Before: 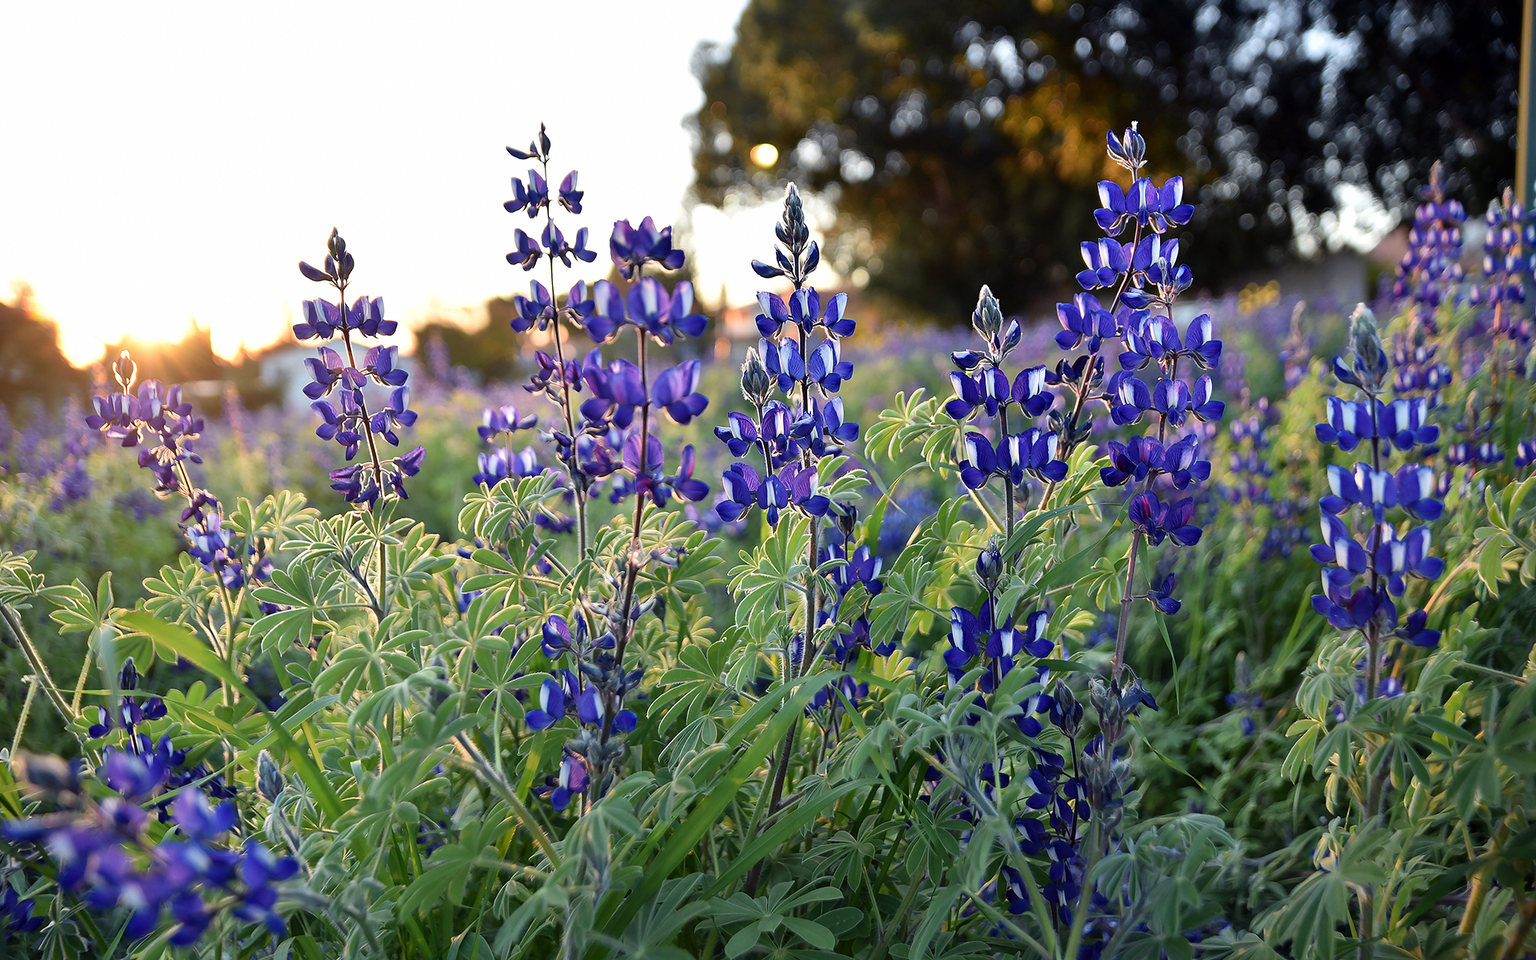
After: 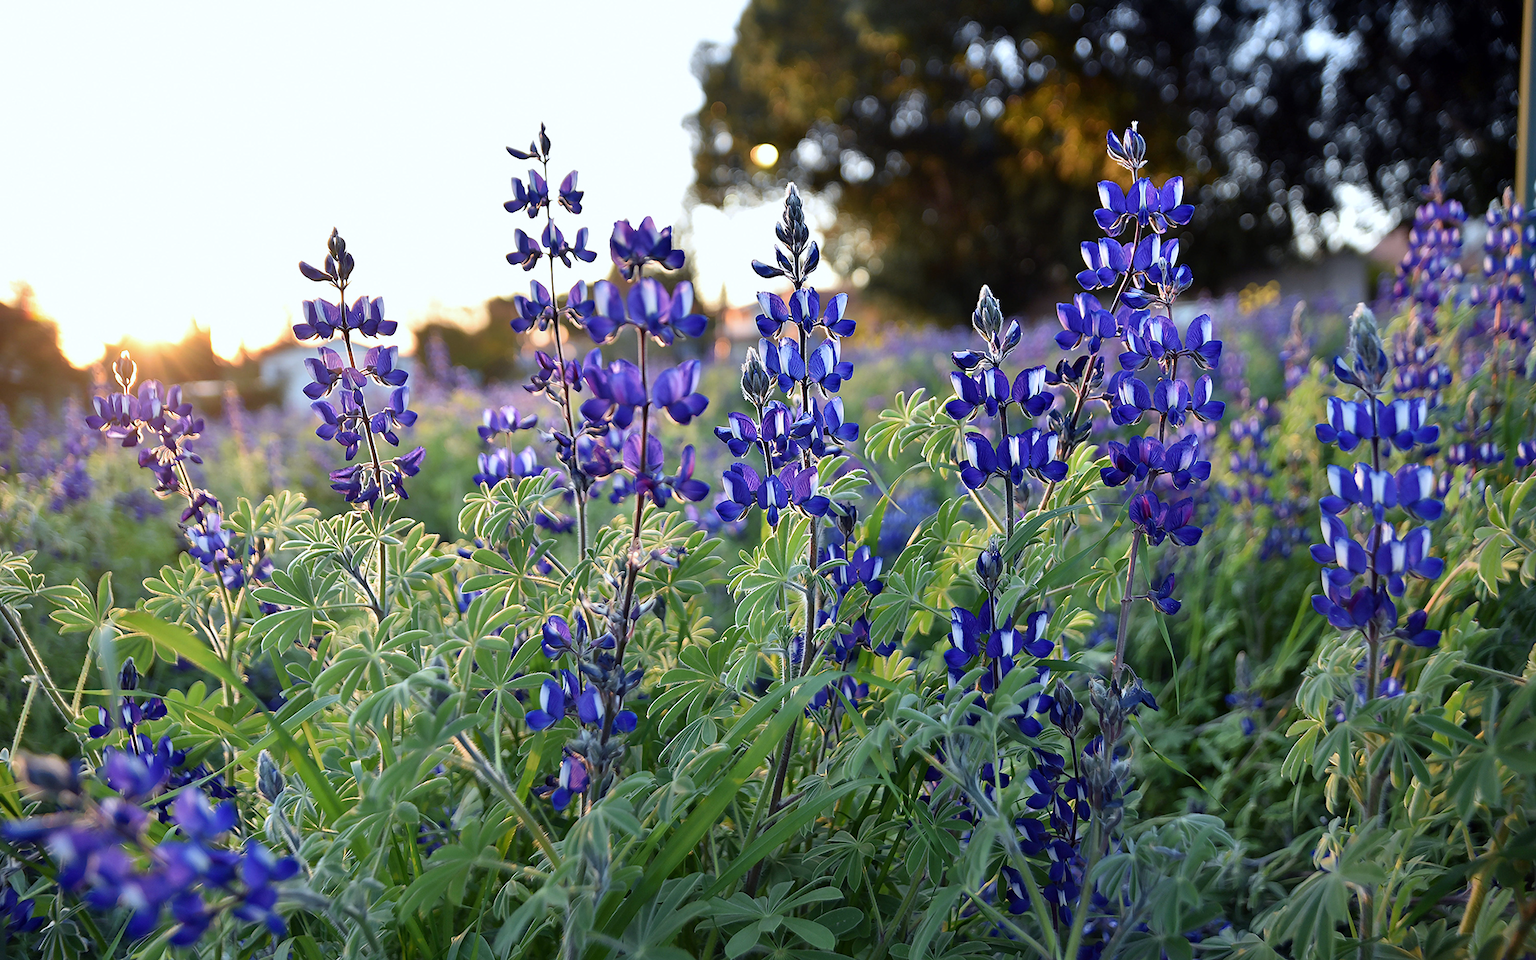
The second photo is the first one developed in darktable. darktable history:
white balance: red 0.967, blue 1.049
tone equalizer: on, module defaults
